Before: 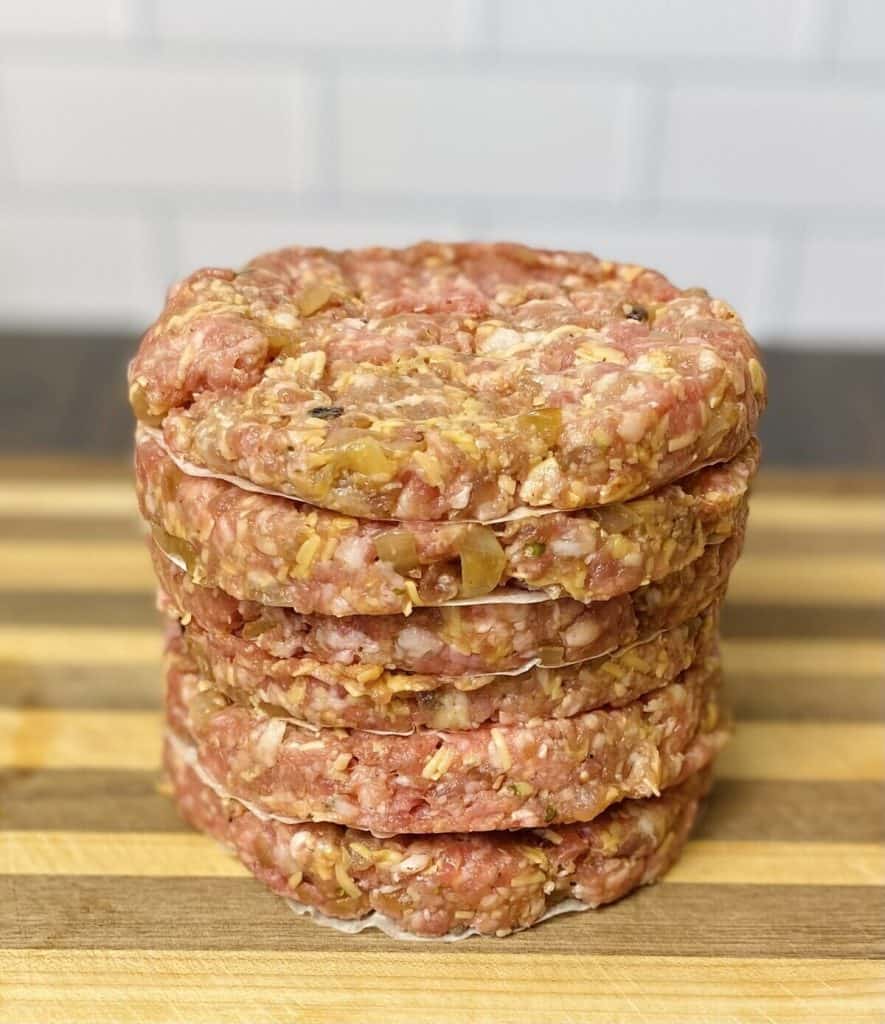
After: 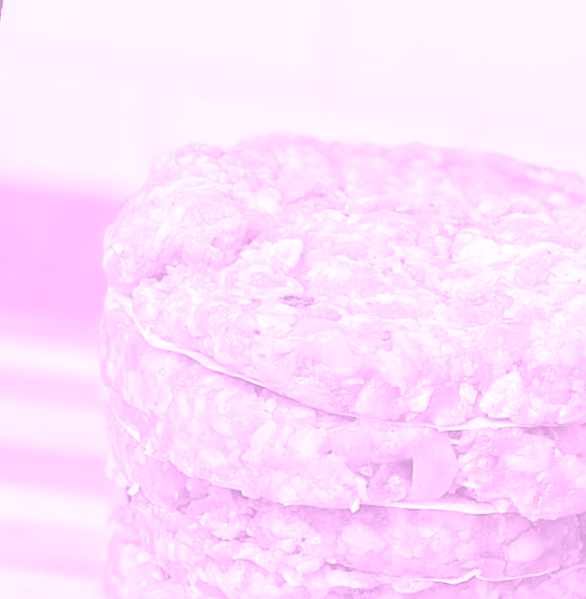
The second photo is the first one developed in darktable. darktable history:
rotate and perspective: rotation 1.72°, automatic cropping off
colorize: hue 331.2°, saturation 75%, source mix 30.28%, lightness 70.52%, version 1
sharpen: on, module defaults
exposure: black level correction -0.002, exposure 1.115 EV, compensate highlight preservation false
crop and rotate: angle -4.99°, left 2.122%, top 6.945%, right 27.566%, bottom 30.519%
